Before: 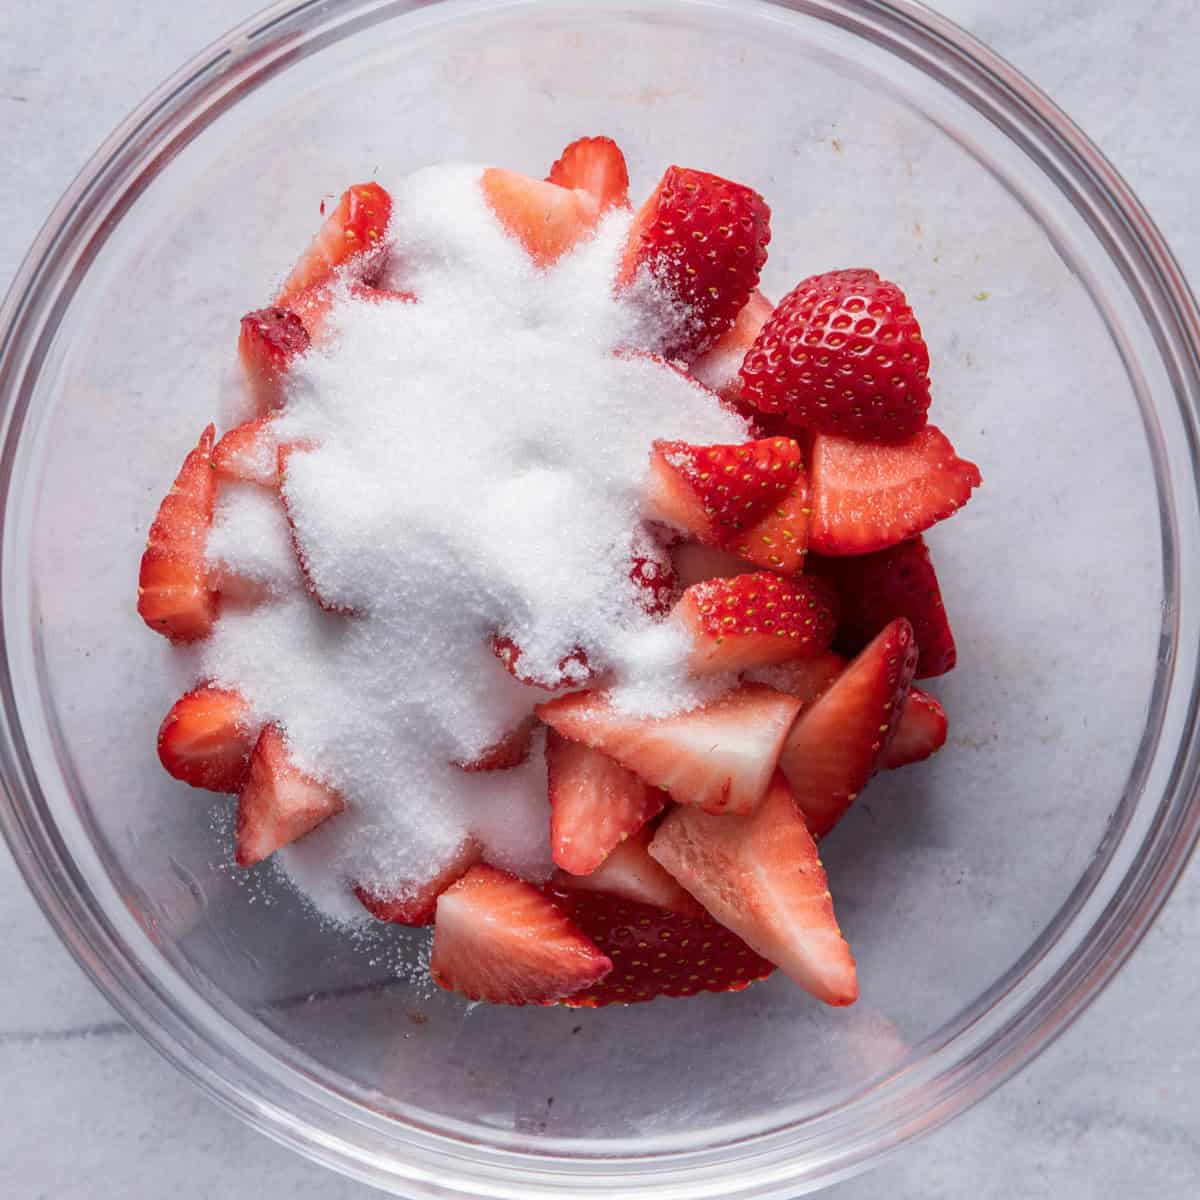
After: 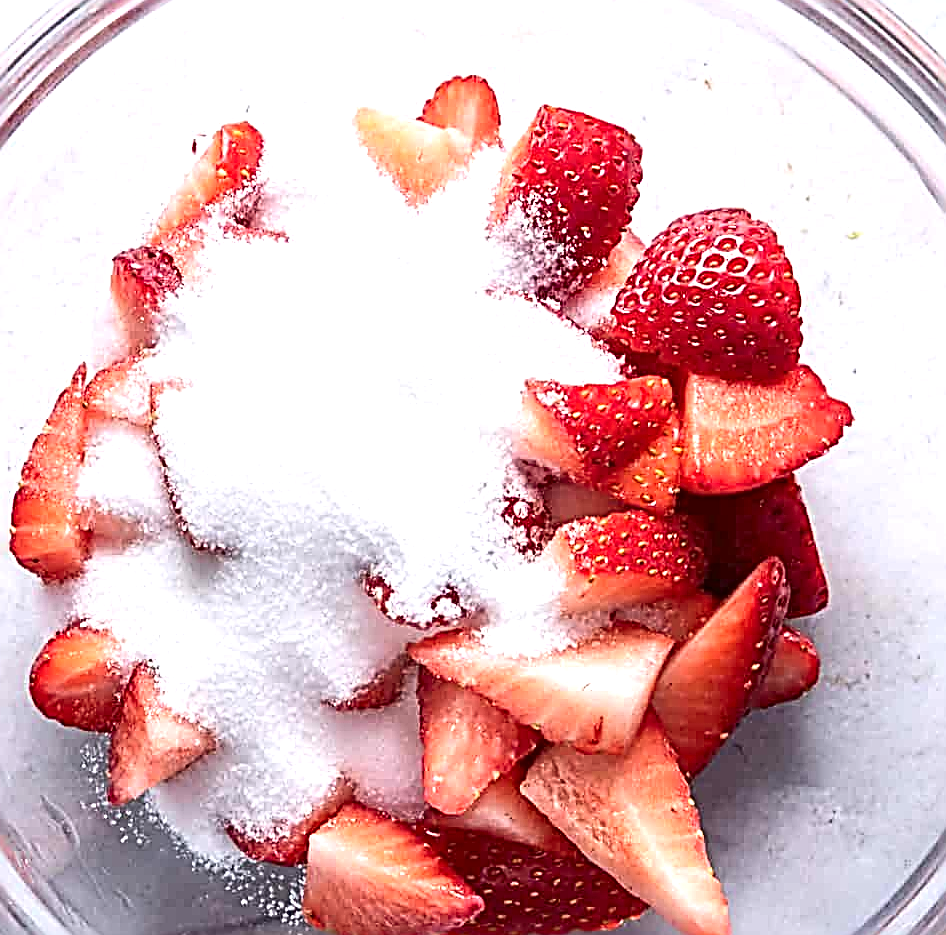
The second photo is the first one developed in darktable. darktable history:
exposure: black level correction 0, exposure 0.896 EV, compensate highlight preservation false
crop and rotate: left 10.748%, top 5.146%, right 10.359%, bottom 16.884%
sharpen: radius 3.147, amount 1.732
contrast brightness saturation: contrast 0.14
